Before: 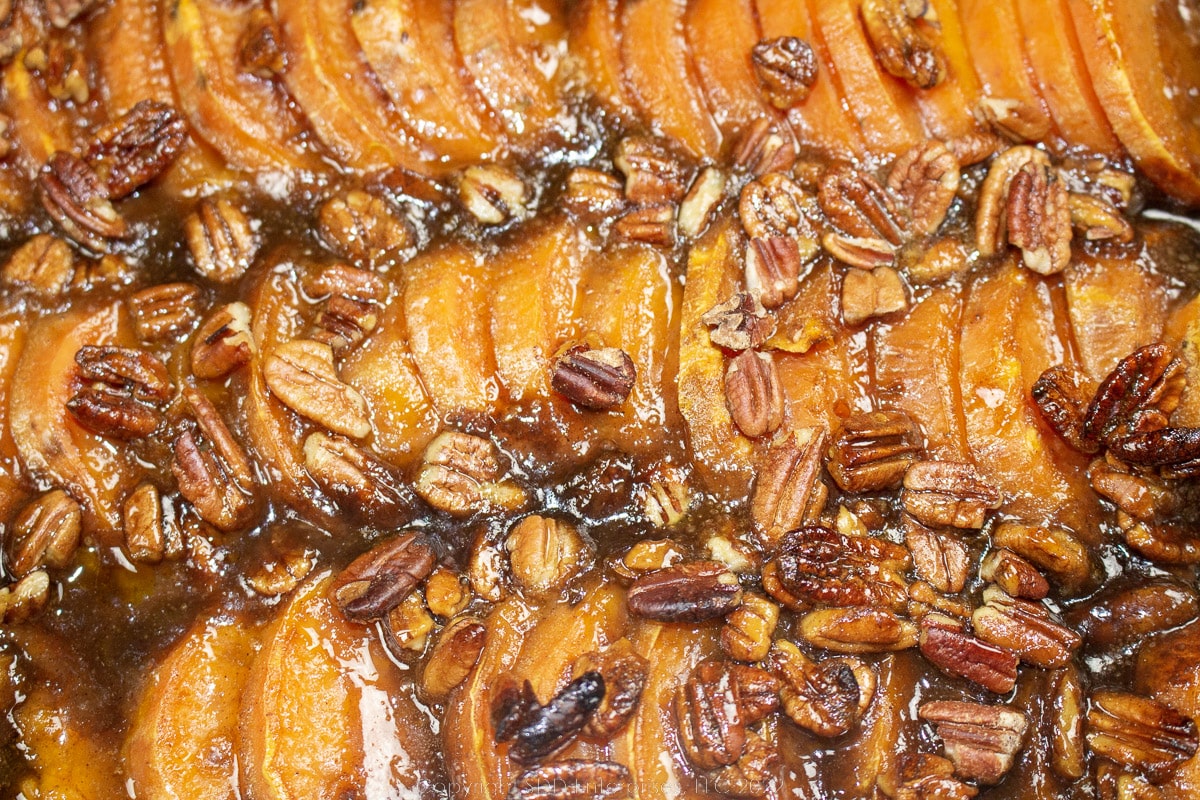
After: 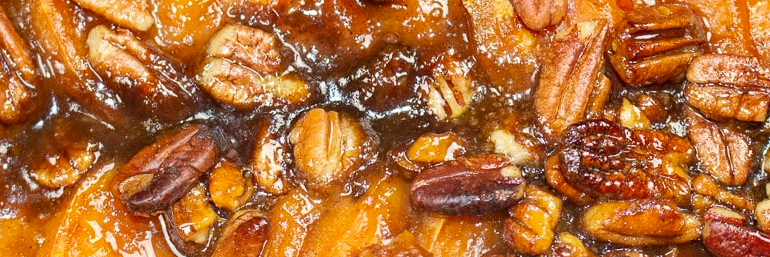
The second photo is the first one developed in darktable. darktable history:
crop: left 18.156%, top 50.996%, right 17.652%, bottom 16.809%
